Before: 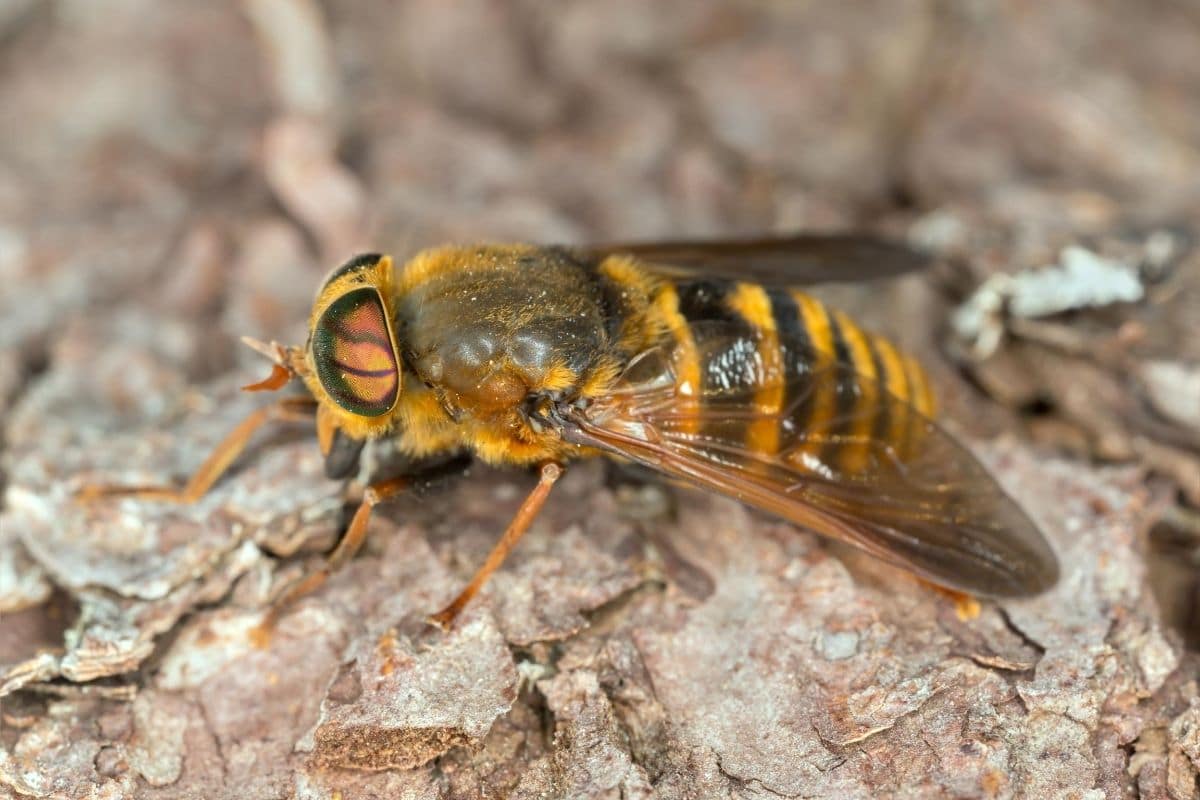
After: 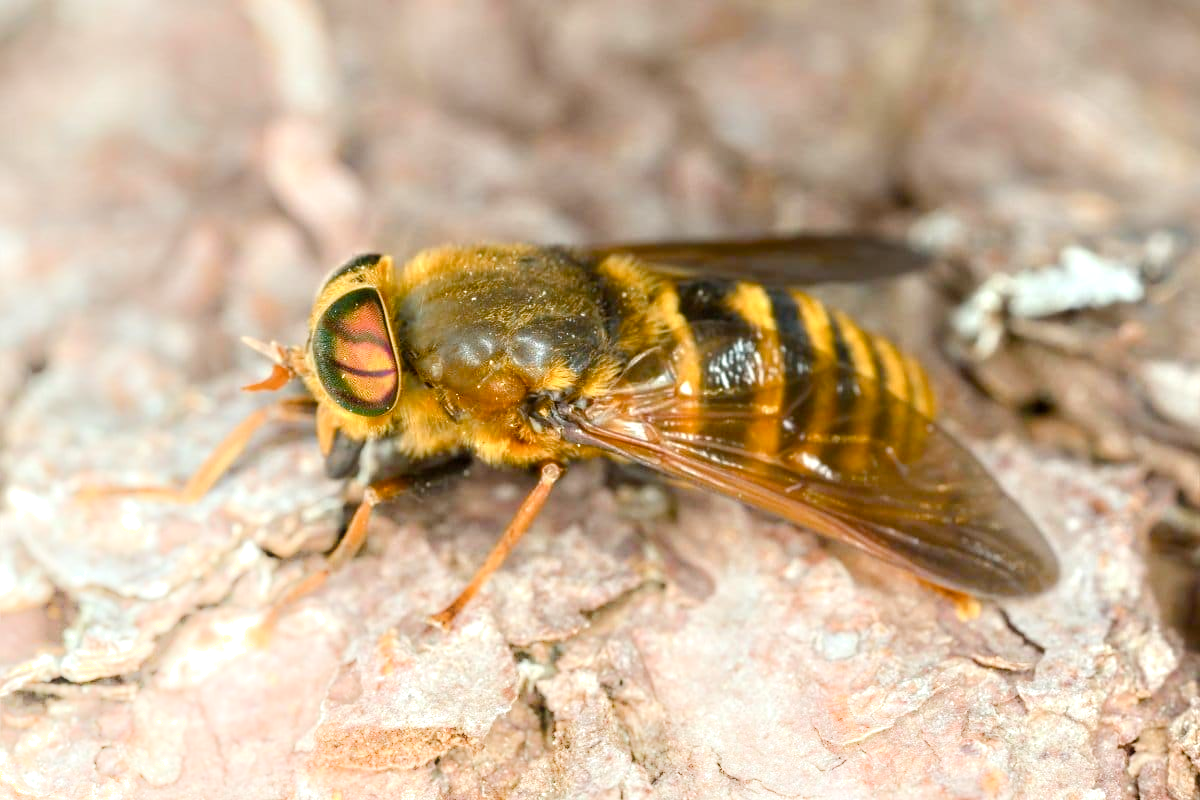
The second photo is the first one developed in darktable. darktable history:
color balance rgb: perceptual saturation grading › global saturation 25%, perceptual saturation grading › highlights -50%, perceptual saturation grading › shadows 30%, perceptual brilliance grading › global brilliance 12%, global vibrance 20%
shadows and highlights: shadows -54.3, highlights 86.09, soften with gaussian
